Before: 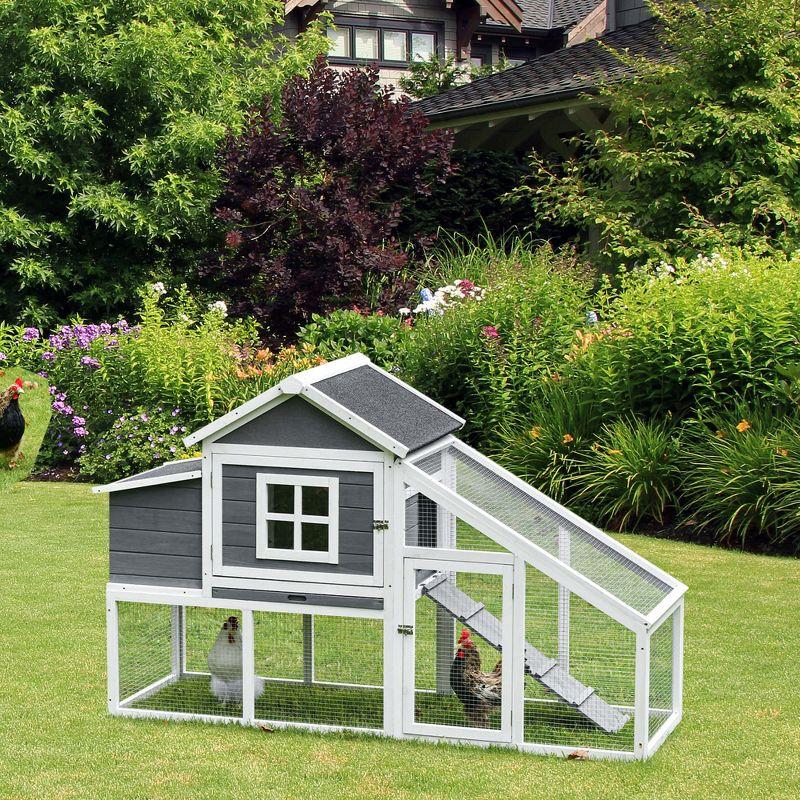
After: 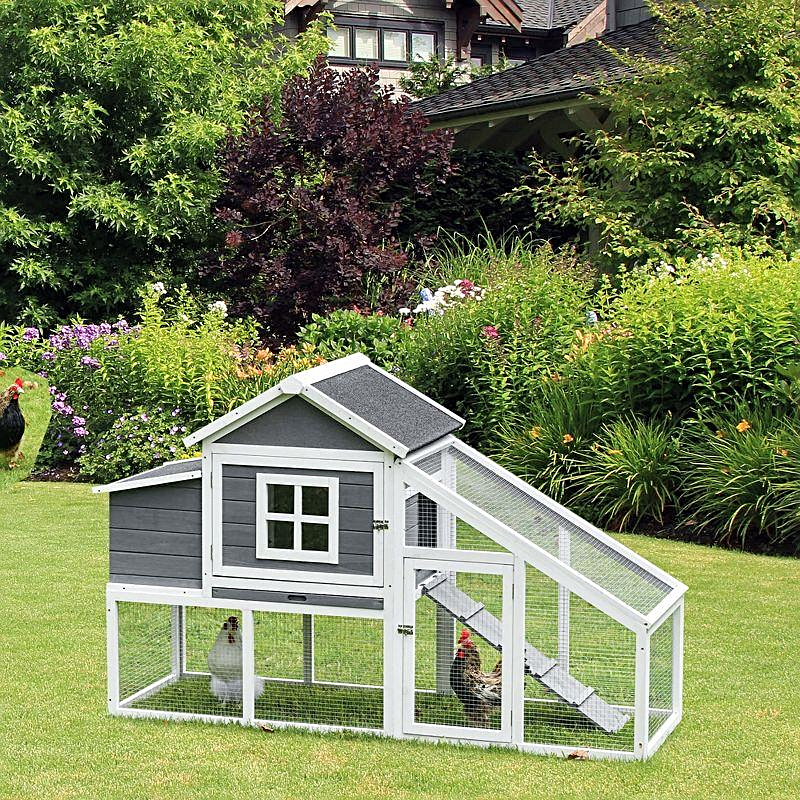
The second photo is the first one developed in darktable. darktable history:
contrast brightness saturation: contrast 0.052, brightness 0.068, saturation 0.014
sharpen: on, module defaults
